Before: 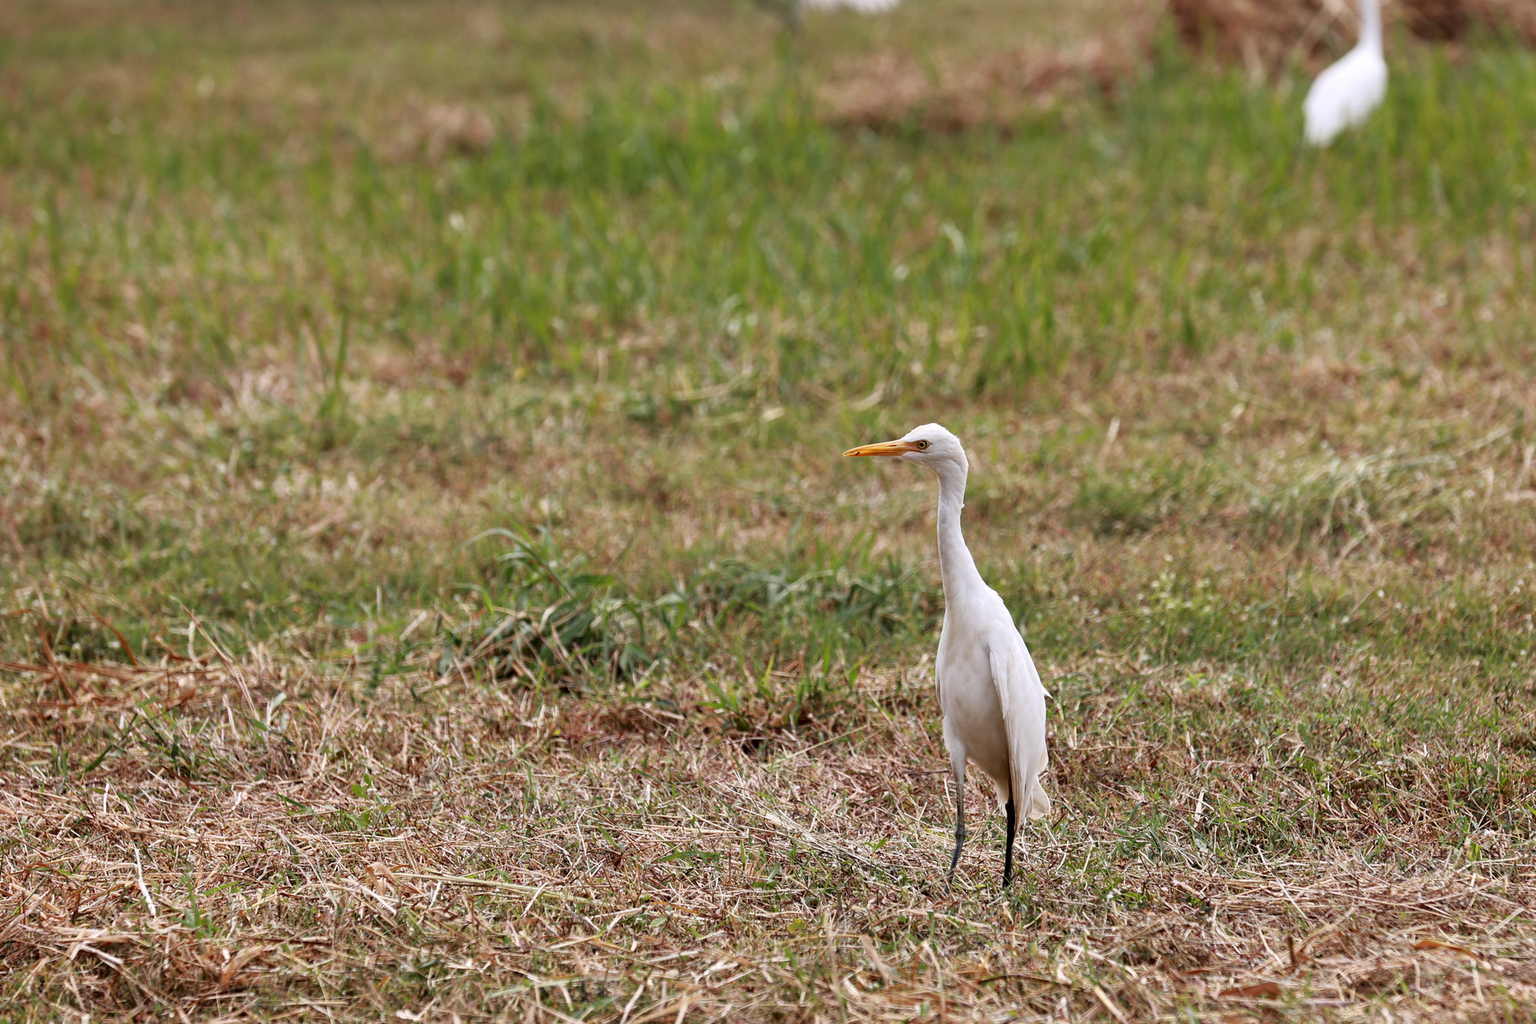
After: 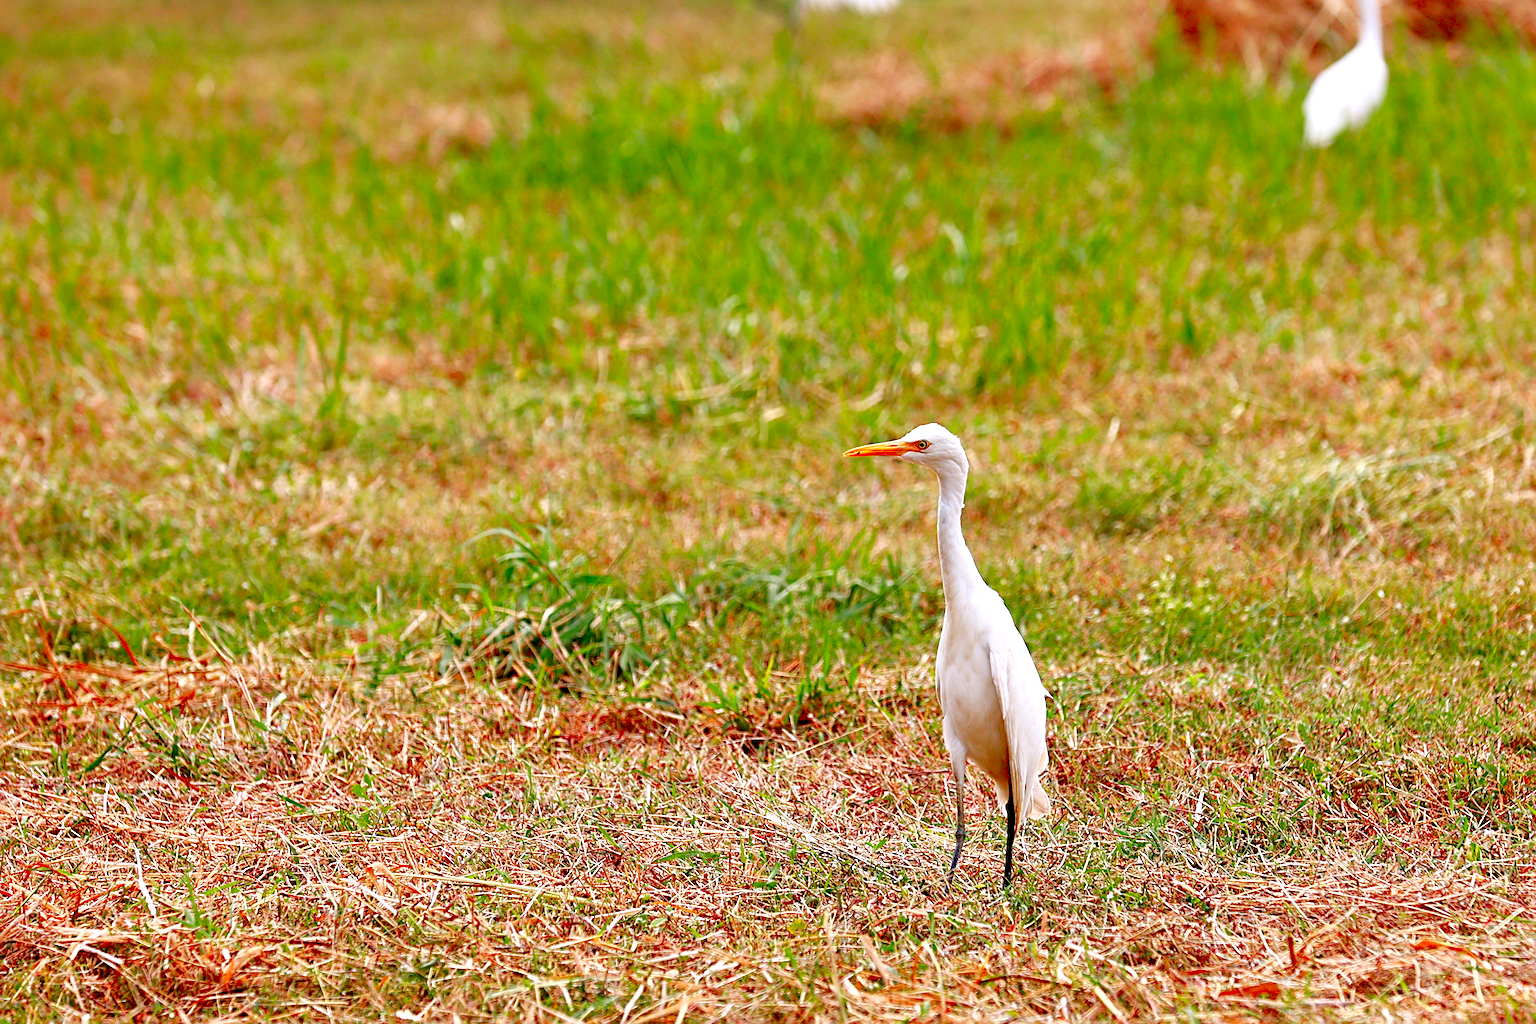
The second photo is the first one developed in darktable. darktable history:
contrast brightness saturation: brightness -0.25, saturation 0.2
levels: levels [0.008, 0.318, 0.836]
sharpen: on, module defaults
